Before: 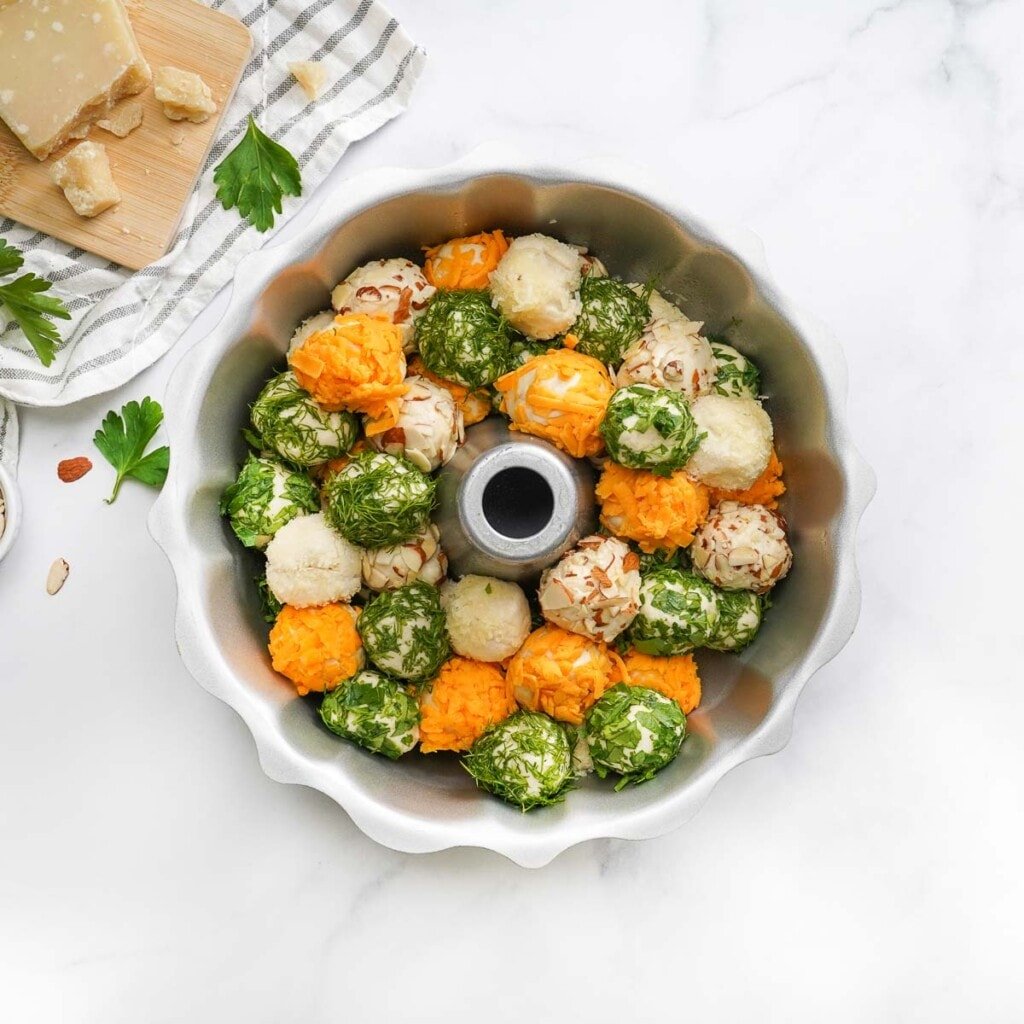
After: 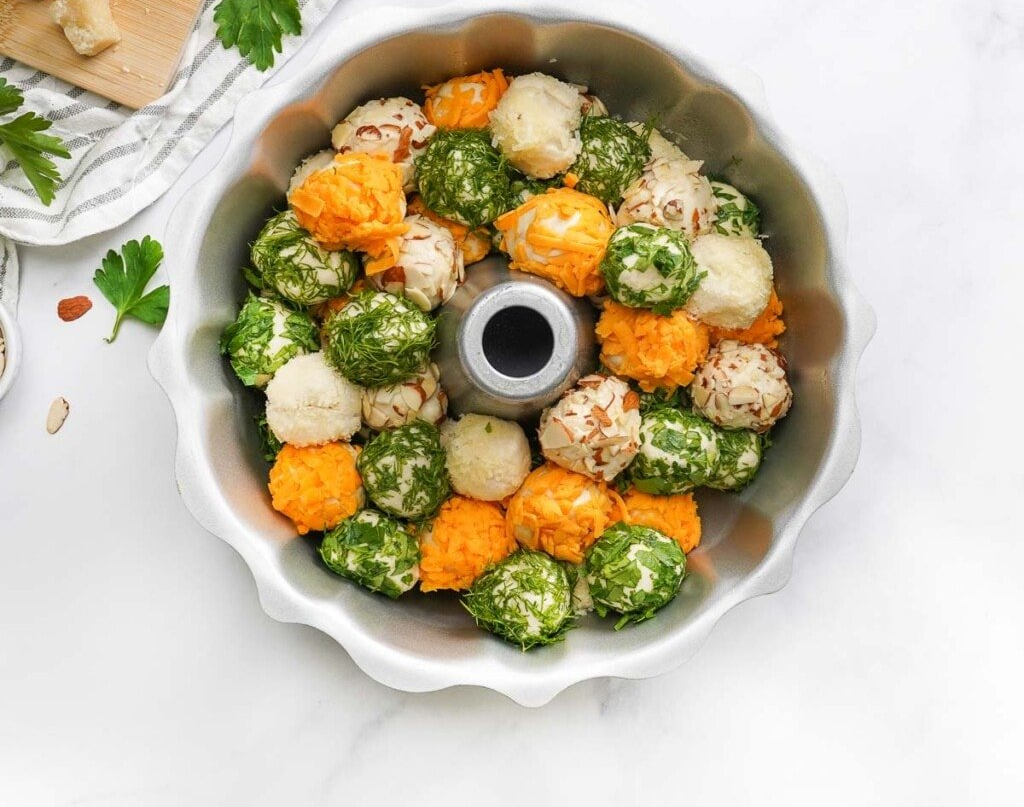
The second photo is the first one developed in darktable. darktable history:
crop and rotate: top 15.8%, bottom 5.387%
